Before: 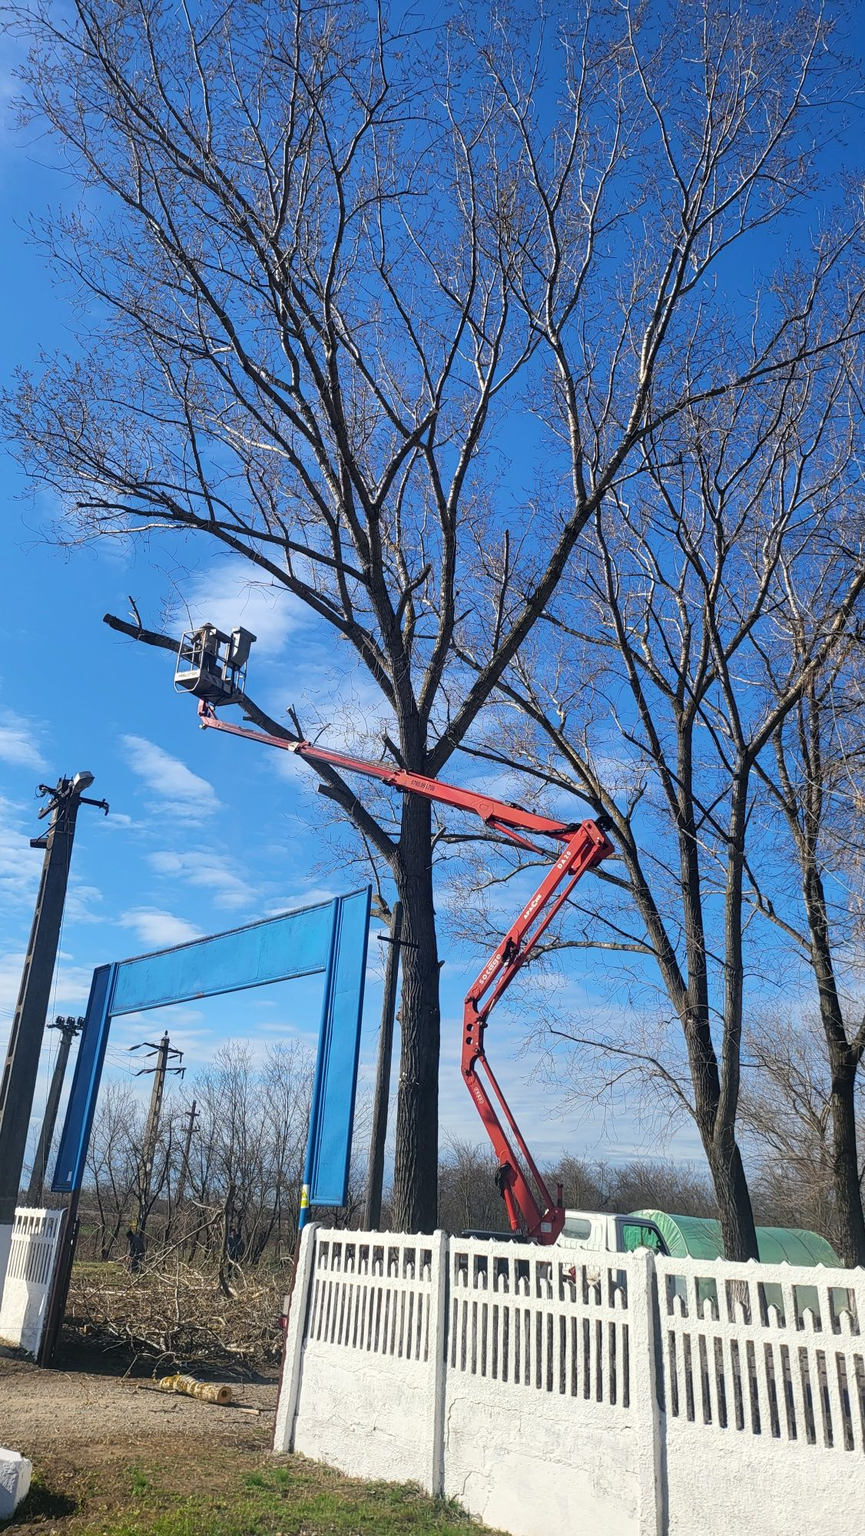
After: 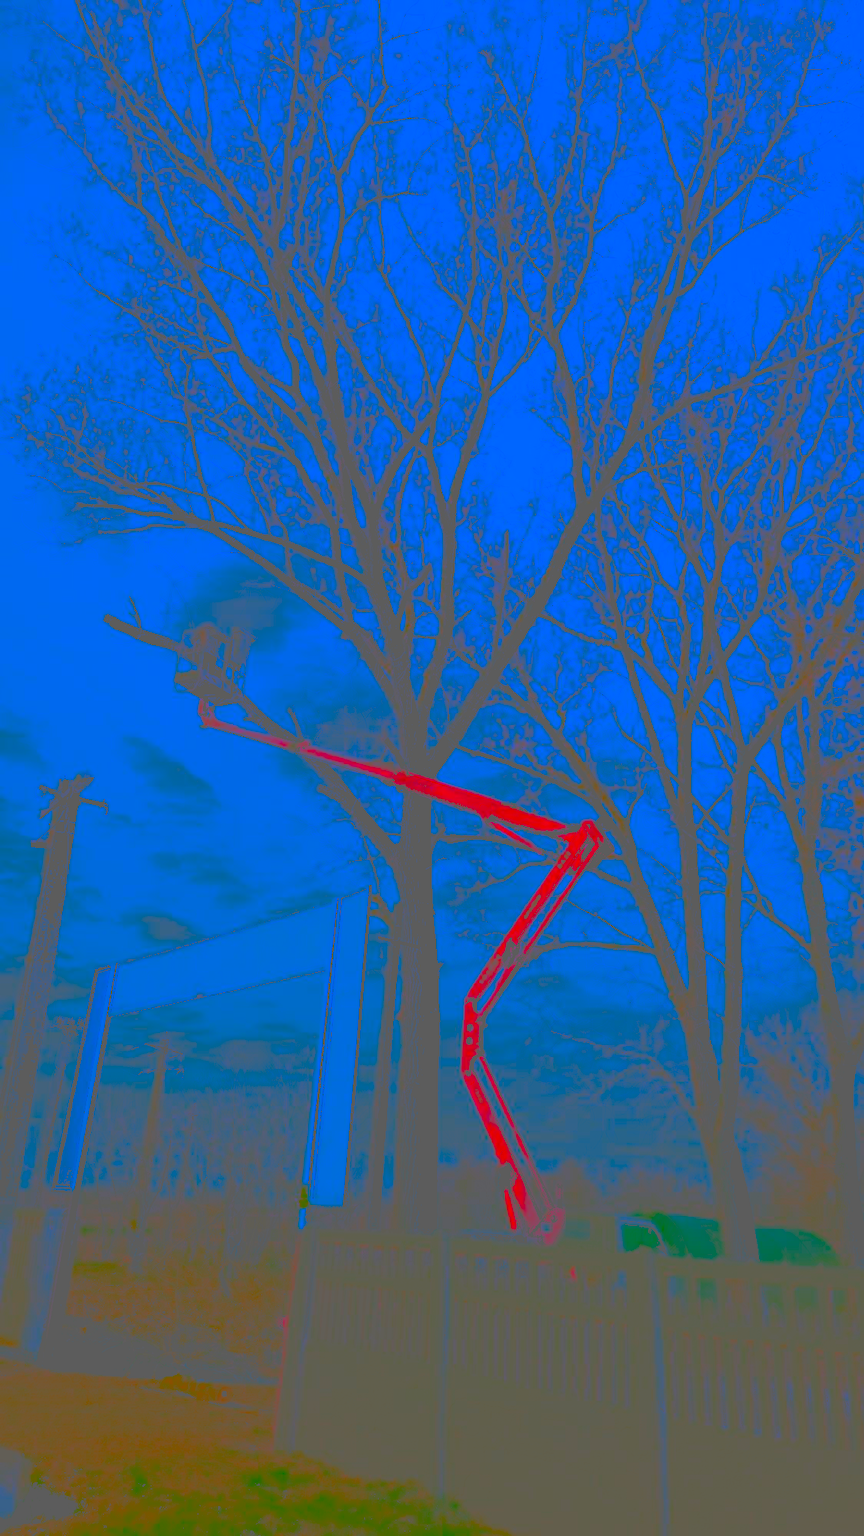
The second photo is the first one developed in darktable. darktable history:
contrast brightness saturation: contrast -0.99, brightness -0.17, saturation 0.75
rgb levels: levels [[0.027, 0.429, 0.996], [0, 0.5, 1], [0, 0.5, 1]]
